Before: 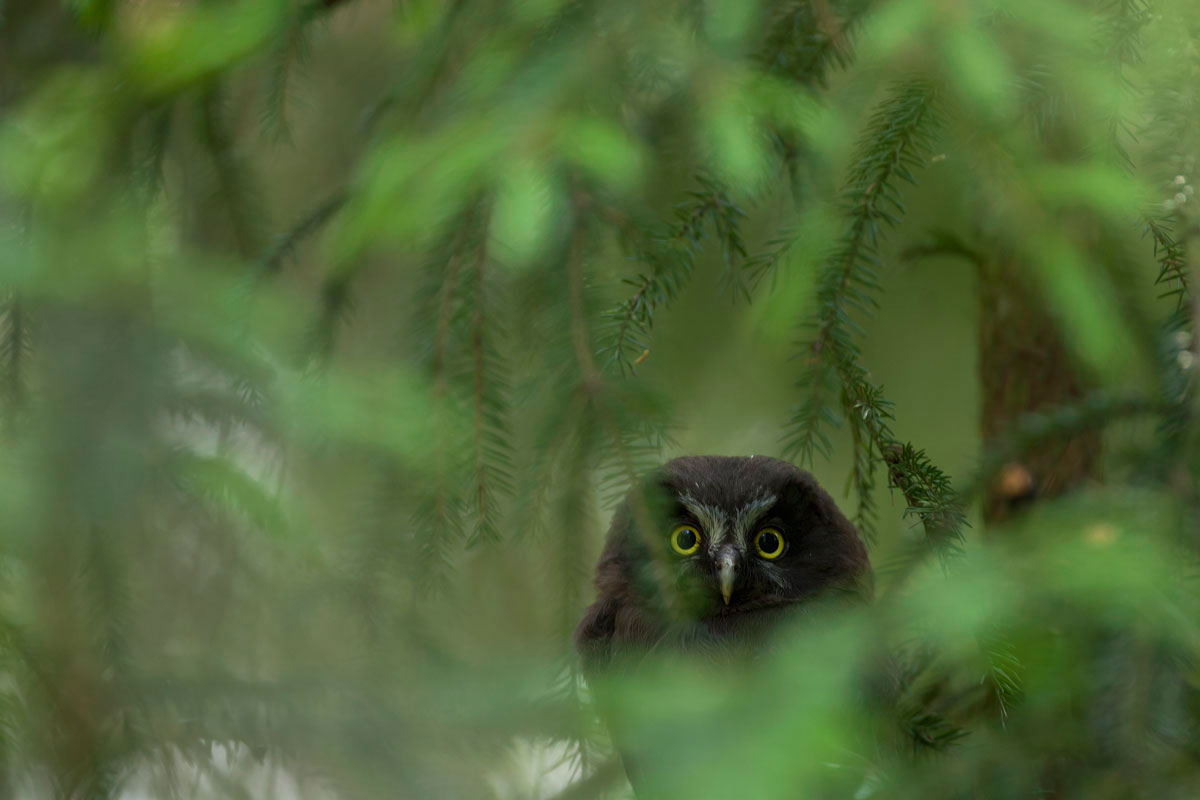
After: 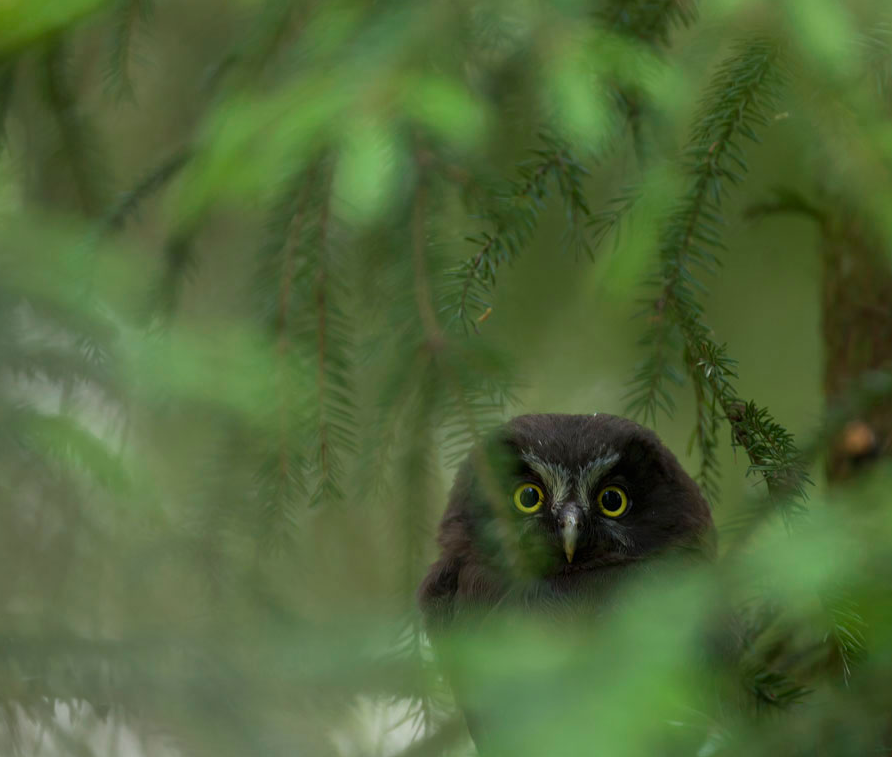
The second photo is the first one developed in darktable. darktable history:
crop and rotate: left 13.12%, top 5.272%, right 12.54%
